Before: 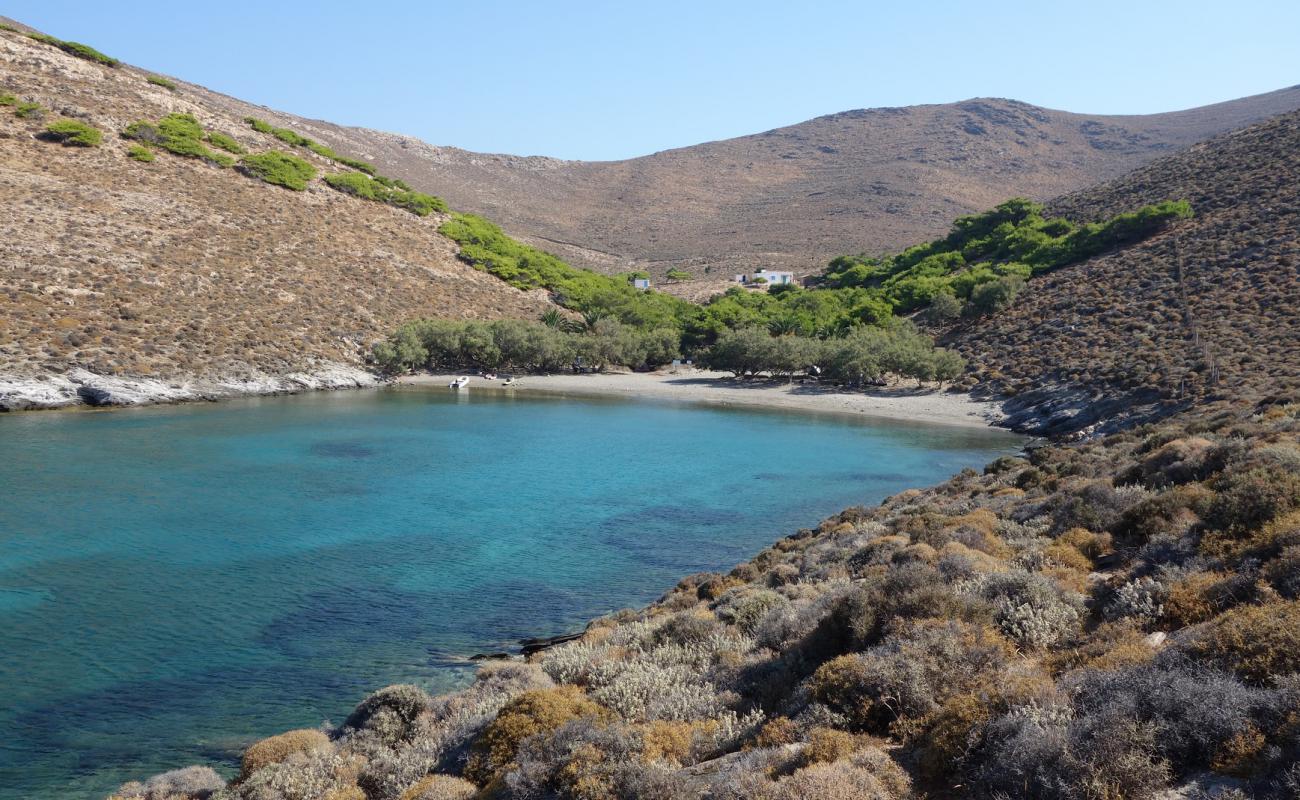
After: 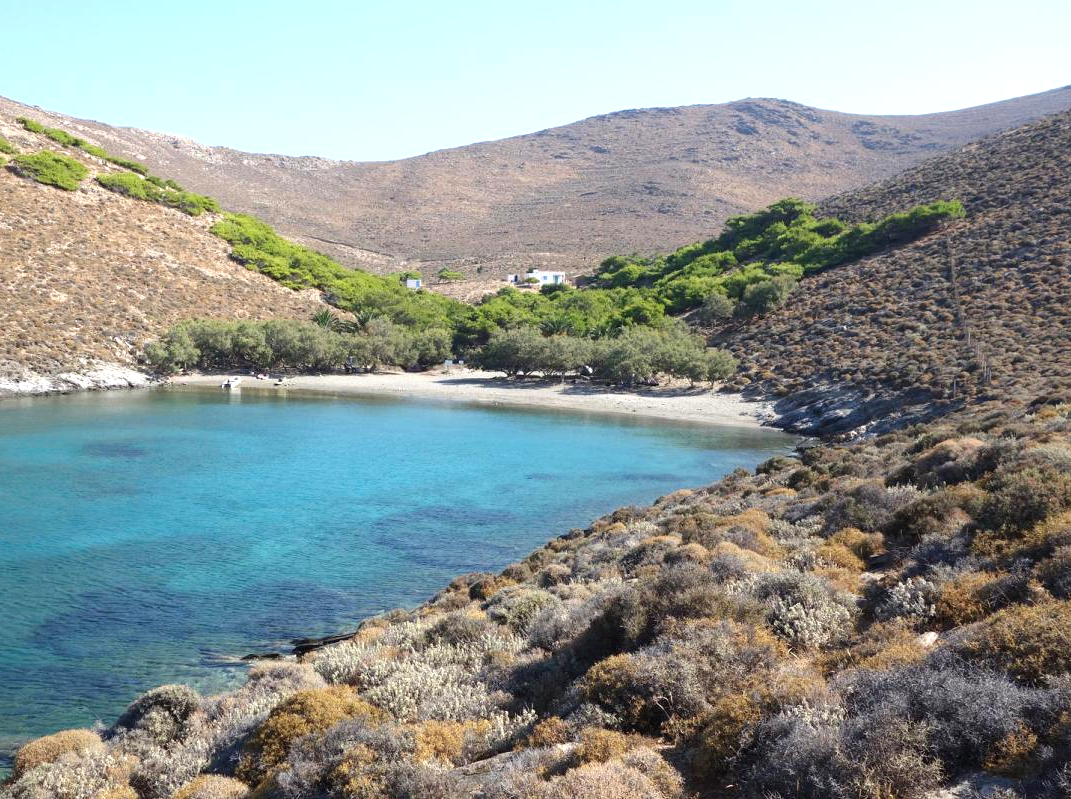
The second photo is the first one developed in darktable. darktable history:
crop: left 17.582%, bottom 0.031%
exposure: black level correction 0, exposure 0.7 EV, compensate highlight preservation false
